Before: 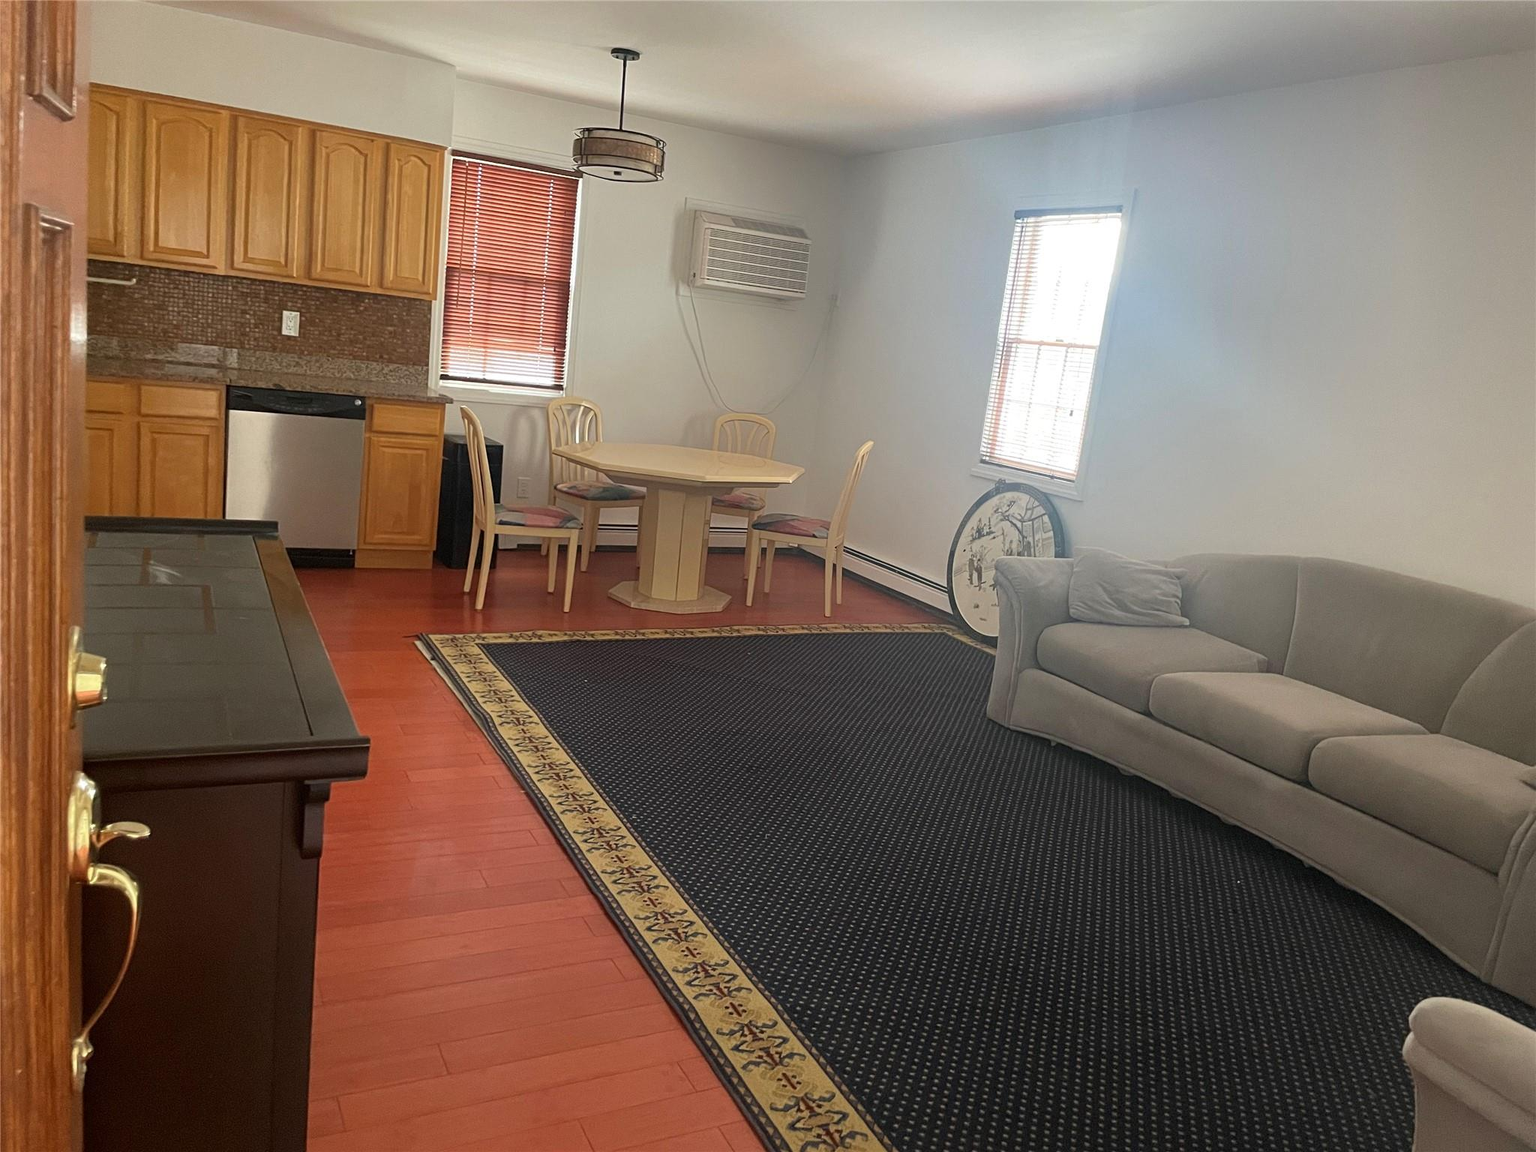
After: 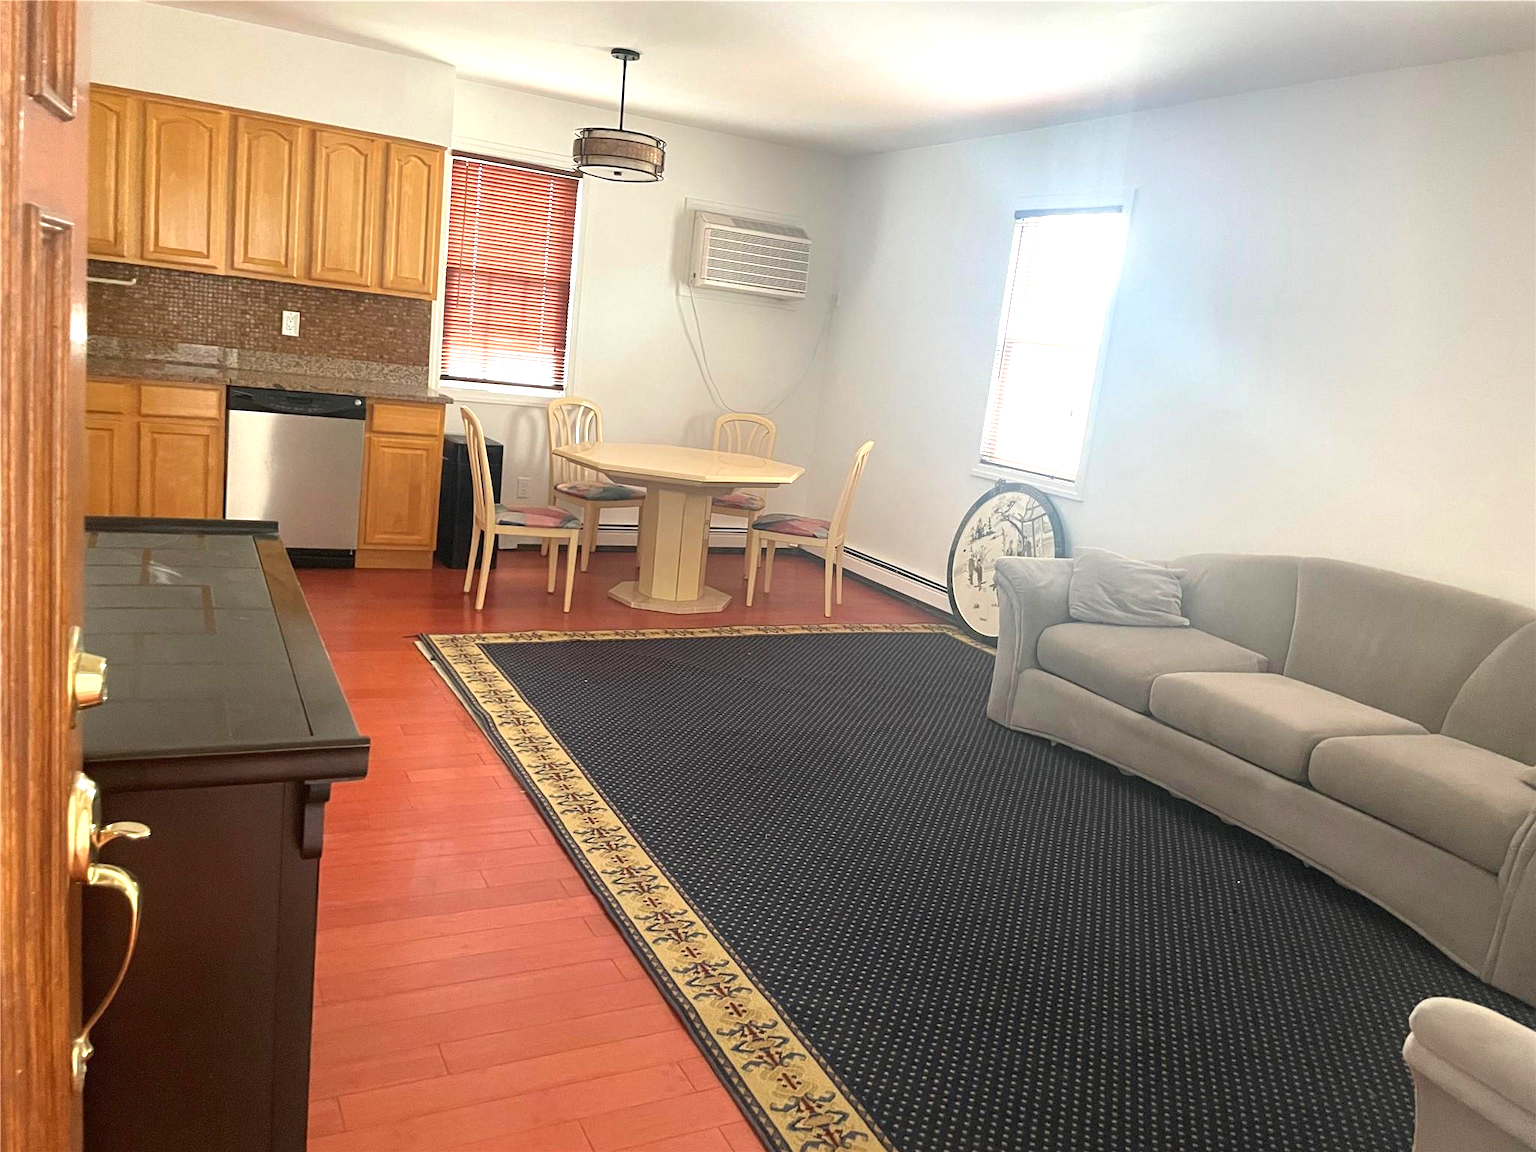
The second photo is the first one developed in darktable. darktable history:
exposure: black level correction 0, exposure 0.895 EV, compensate exposure bias true, compensate highlight preservation false
